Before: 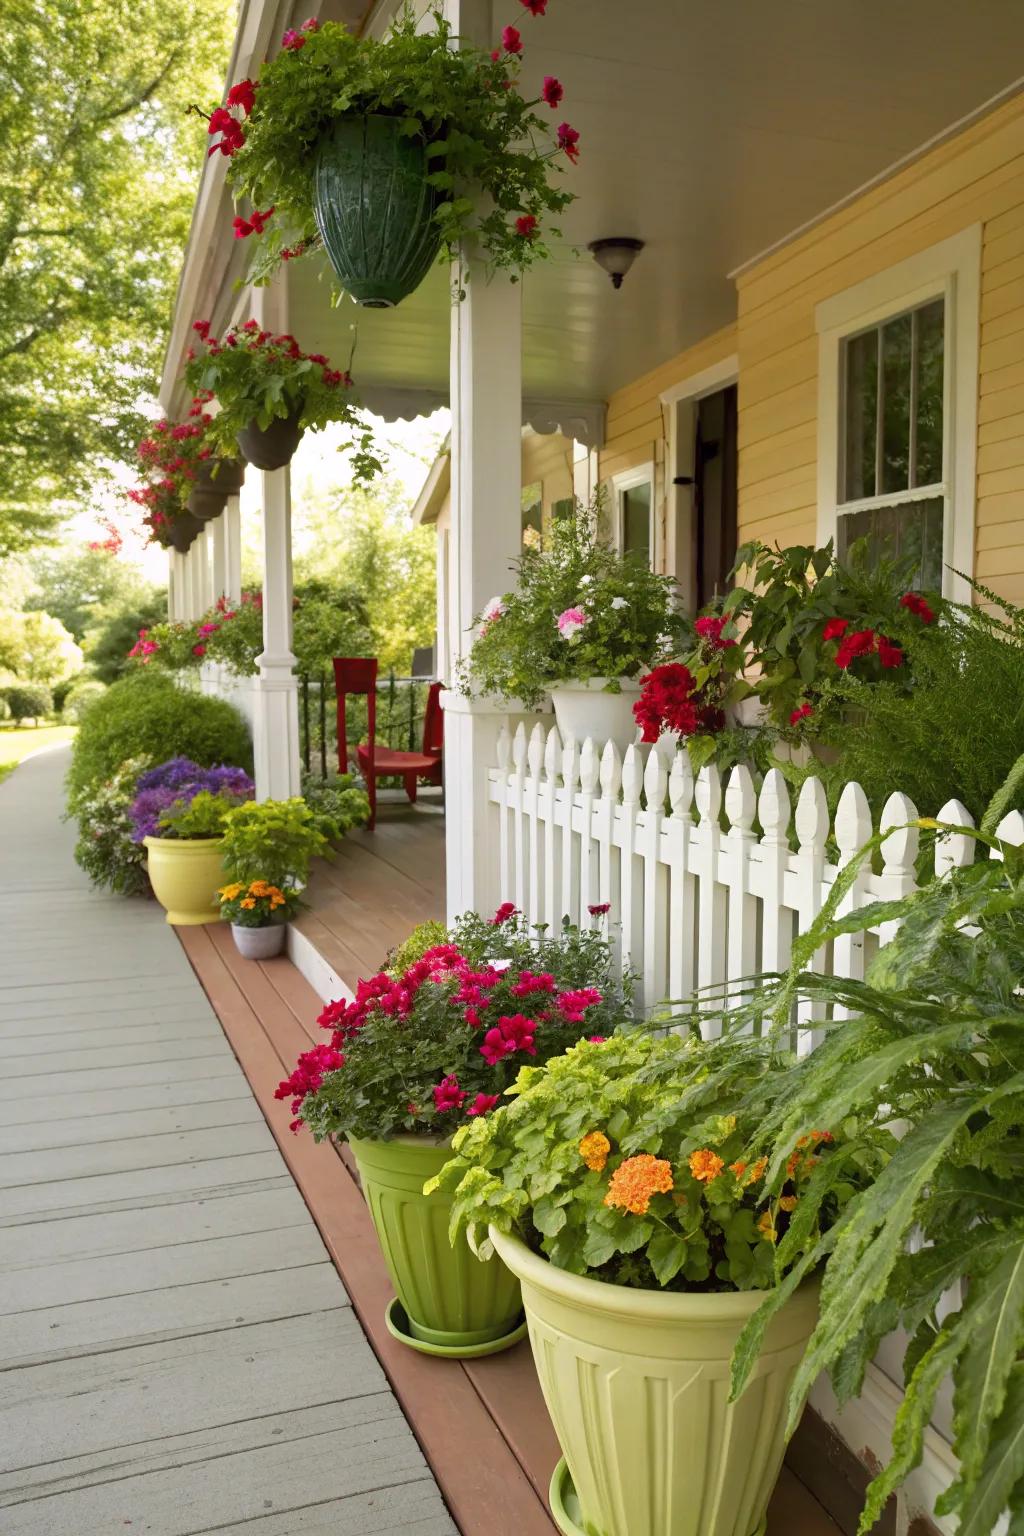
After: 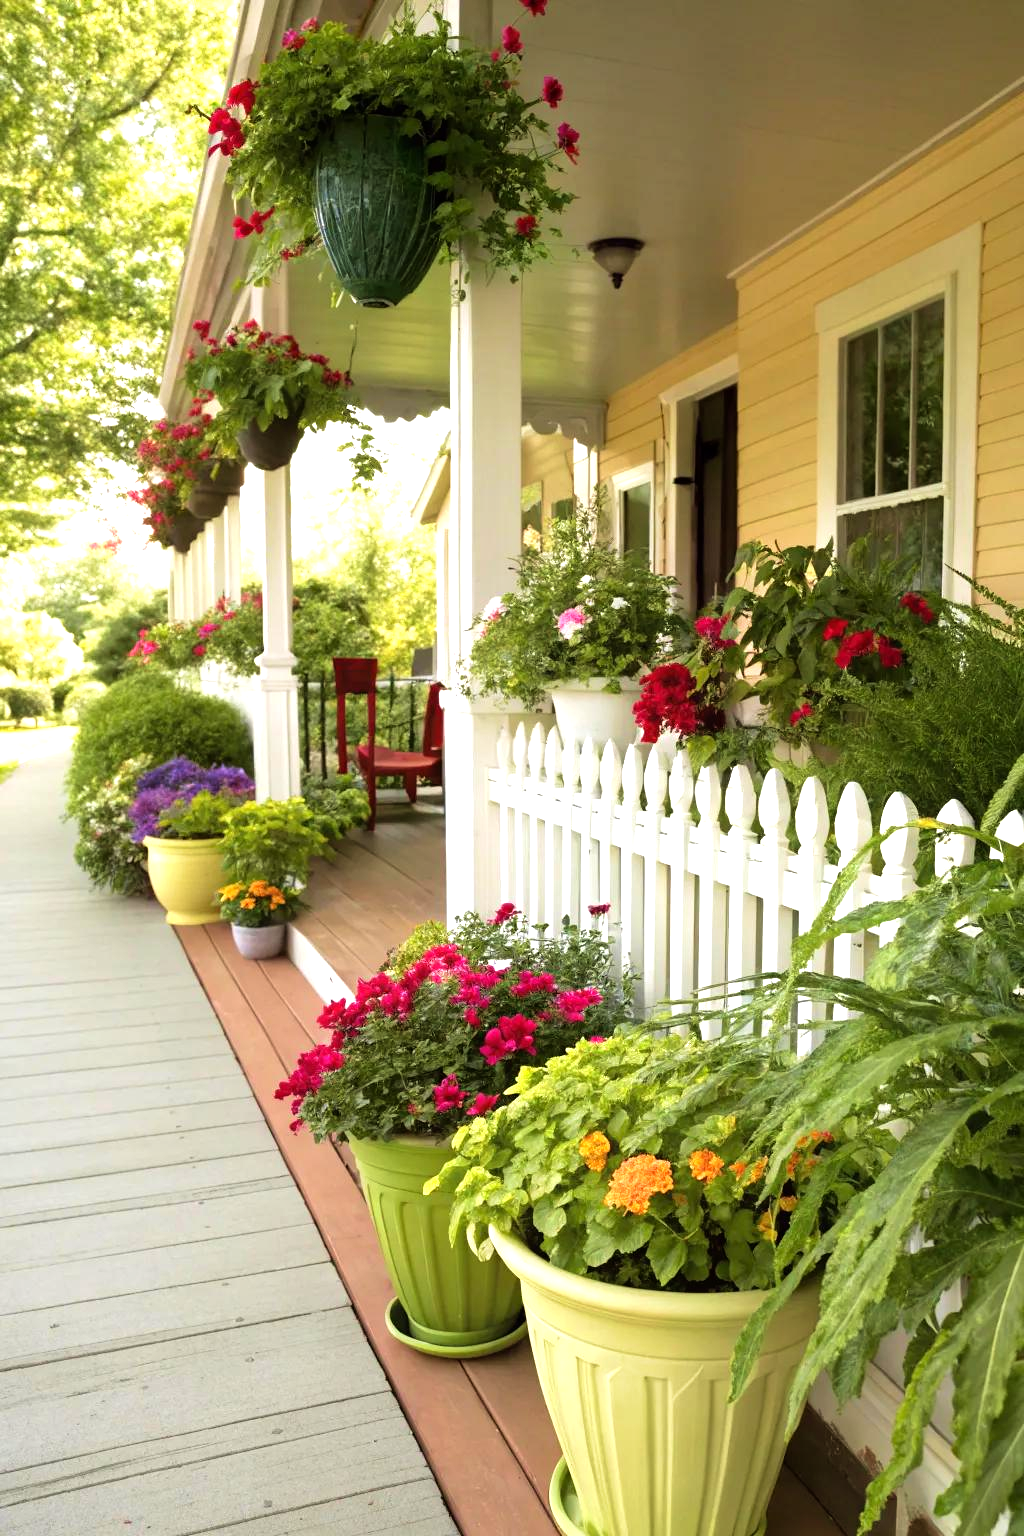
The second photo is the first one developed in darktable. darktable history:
tone equalizer: -8 EV -0.776 EV, -7 EV -0.733 EV, -6 EV -0.6 EV, -5 EV -0.394 EV, -3 EV 0.397 EV, -2 EV 0.6 EV, -1 EV 0.693 EV, +0 EV 0.774 EV
velvia: on, module defaults
